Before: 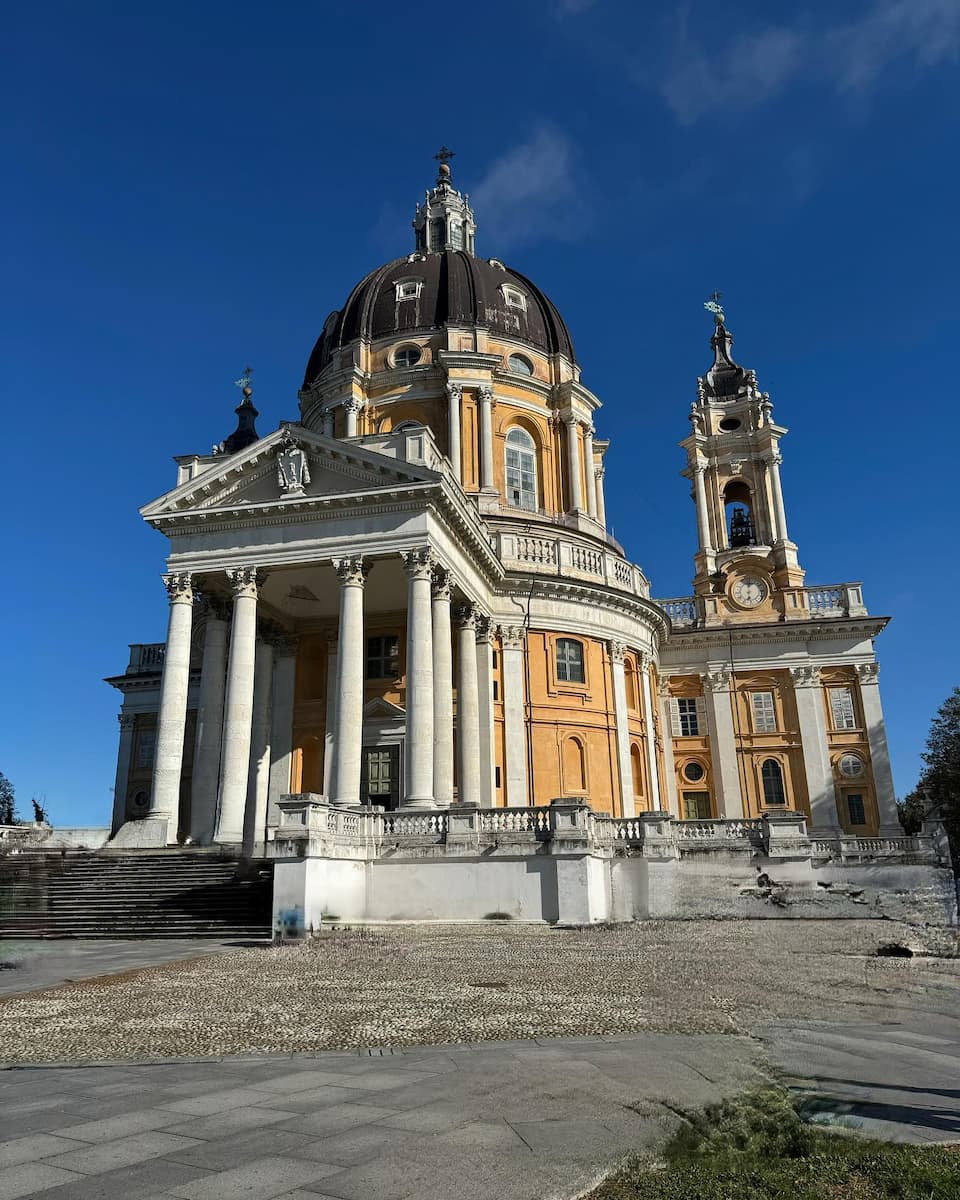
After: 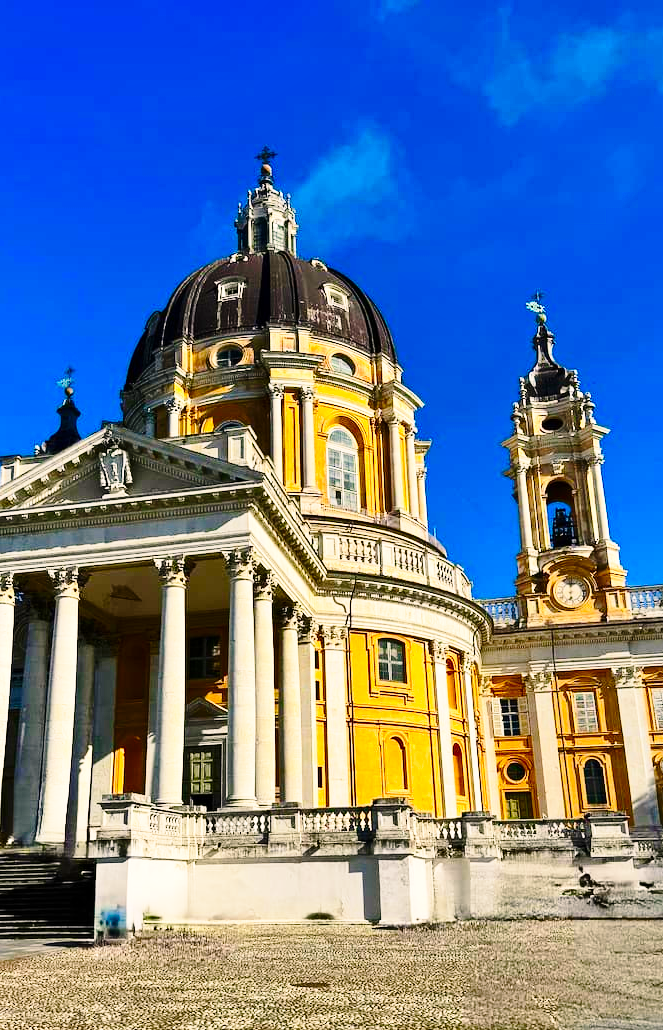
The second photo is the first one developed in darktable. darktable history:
shadows and highlights: soften with gaussian
color balance rgb: shadows lift › hue 85.73°, highlights gain › chroma 3.084%, highlights gain › hue 60.11°, linear chroma grading › global chroma 16.27%, perceptual saturation grading › global saturation 14.983%
crop: left 18.607%, right 12.32%, bottom 14.12%
contrast brightness saturation: contrast 0.184, saturation 0.31
color zones: curves: ch1 [(0, 0.679) (0.143, 0.647) (0.286, 0.261) (0.378, -0.011) (0.571, 0.396) (0.714, 0.399) (0.857, 0.406) (1, 0.679)], mix -123.39%
base curve: curves: ch0 [(0, 0) (0.028, 0.03) (0.121, 0.232) (0.46, 0.748) (0.859, 0.968) (1, 1)], preserve colors none
